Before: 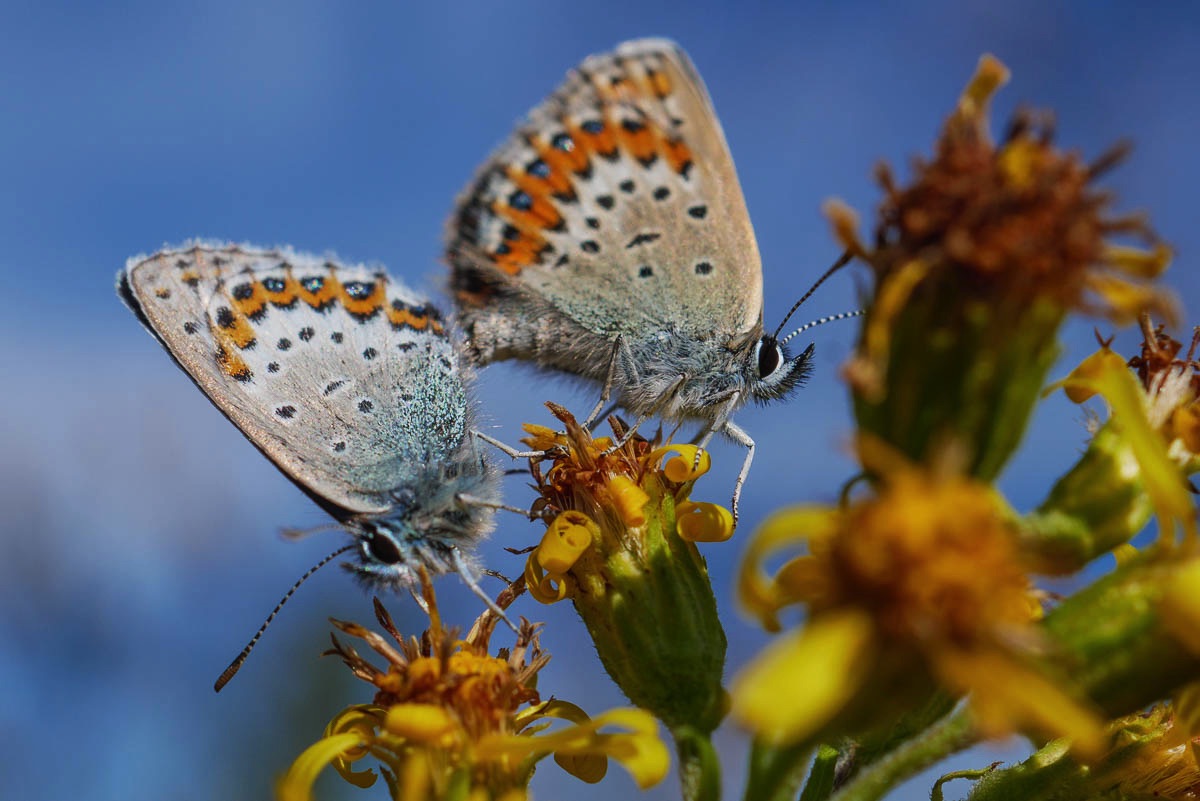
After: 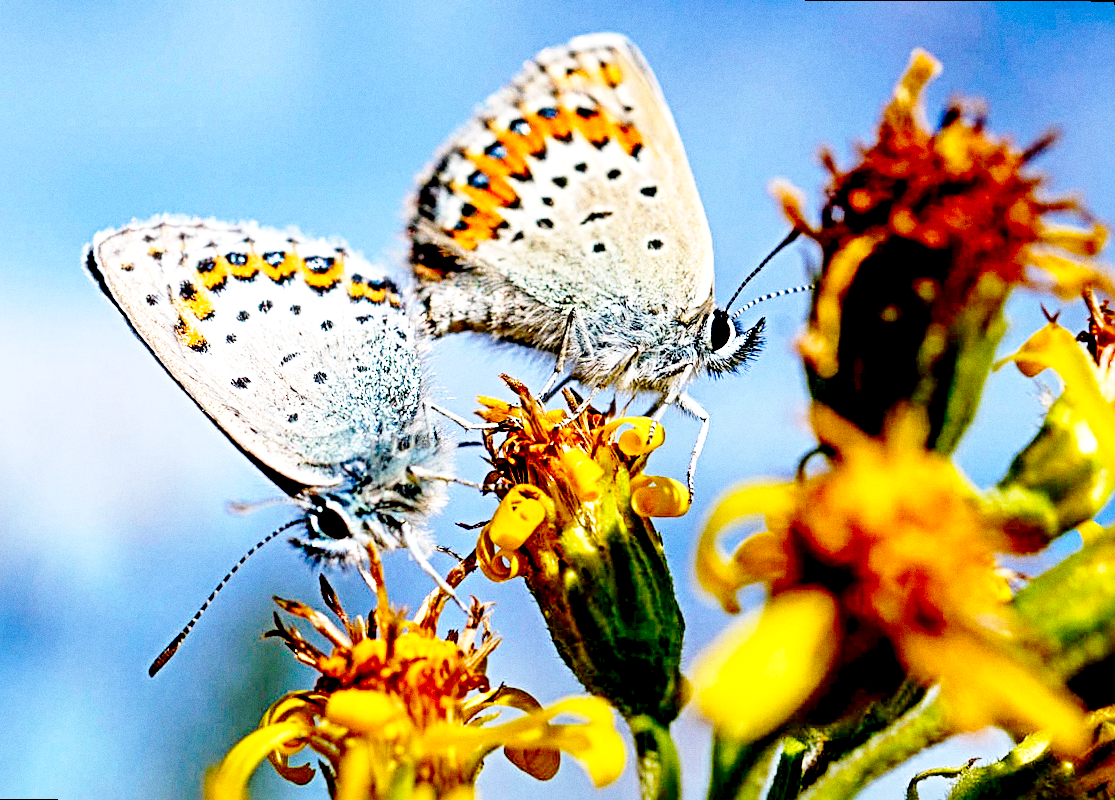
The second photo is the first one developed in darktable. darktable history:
base curve: curves: ch0 [(0, 0) (0.028, 0.03) (0.121, 0.232) (0.46, 0.748) (0.859, 0.968) (1, 1)], preserve colors none
grain: coarseness 0.09 ISO
rotate and perspective: rotation 0.215°, lens shift (vertical) -0.139, crop left 0.069, crop right 0.939, crop top 0.002, crop bottom 0.996
exposure: black level correction 0.035, exposure 0.9 EV, compensate highlight preservation false
sharpen: radius 4.883
